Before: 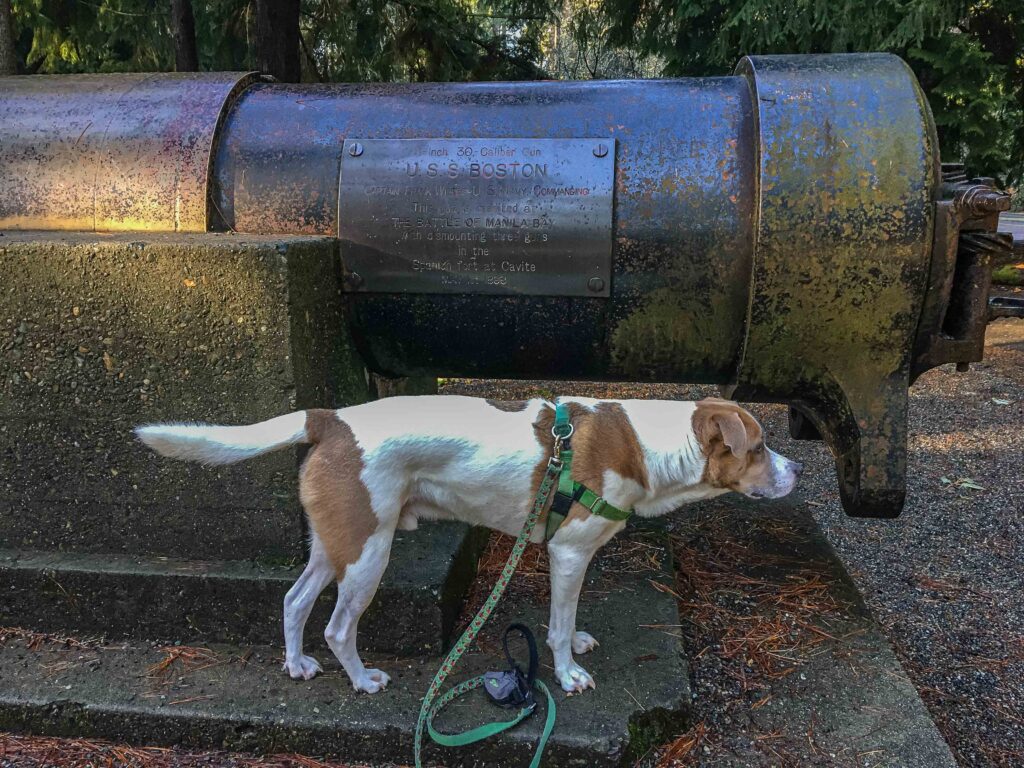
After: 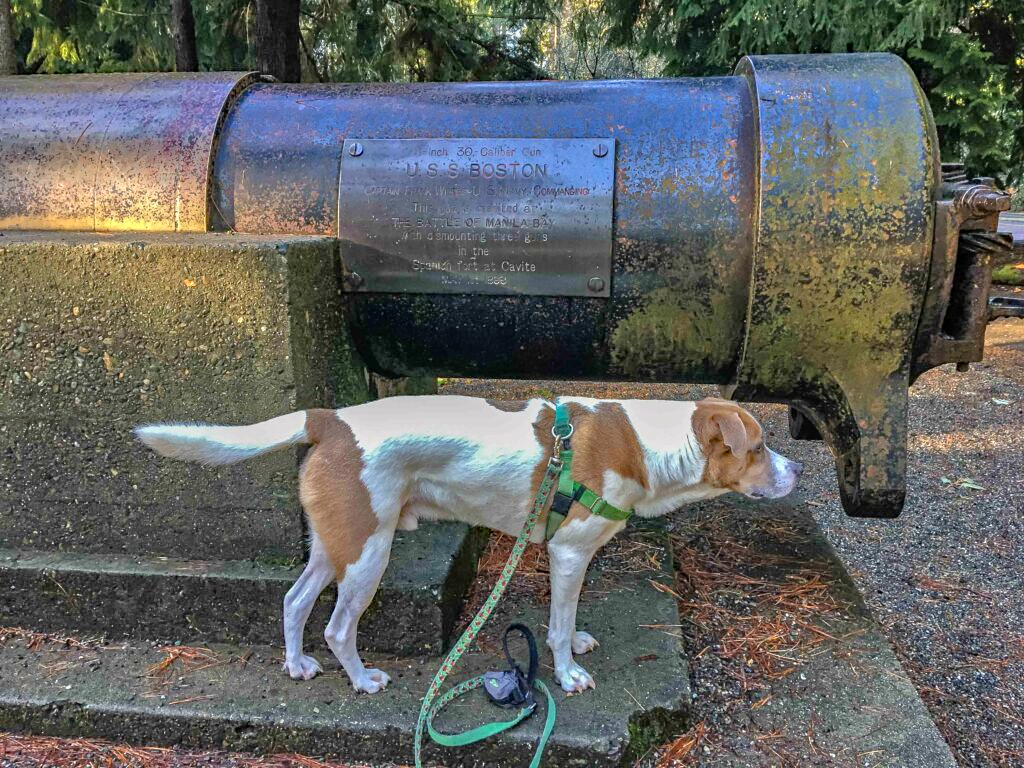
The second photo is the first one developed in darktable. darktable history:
exposure: exposure 0.236 EV, compensate highlight preservation false
tone equalizer: -7 EV 0.147 EV, -6 EV 0.582 EV, -5 EV 1.19 EV, -4 EV 1.3 EV, -3 EV 1.16 EV, -2 EV 0.6 EV, -1 EV 0.164 EV
haze removal: compatibility mode true, adaptive false
